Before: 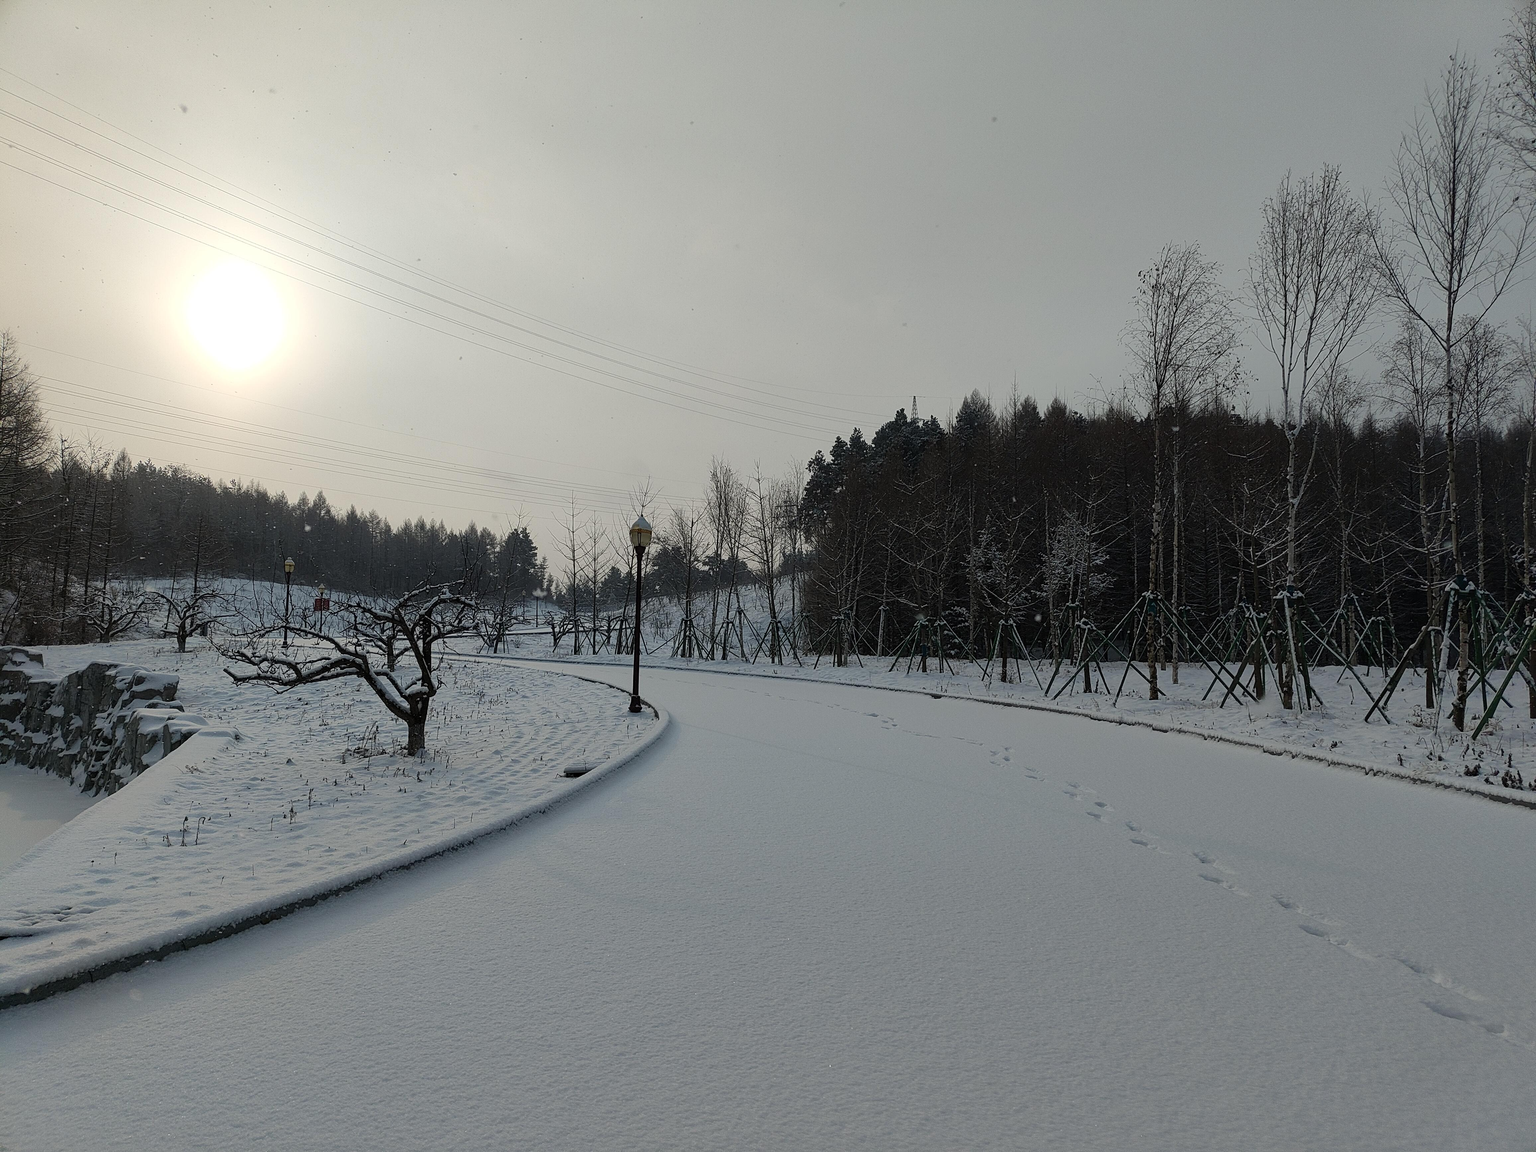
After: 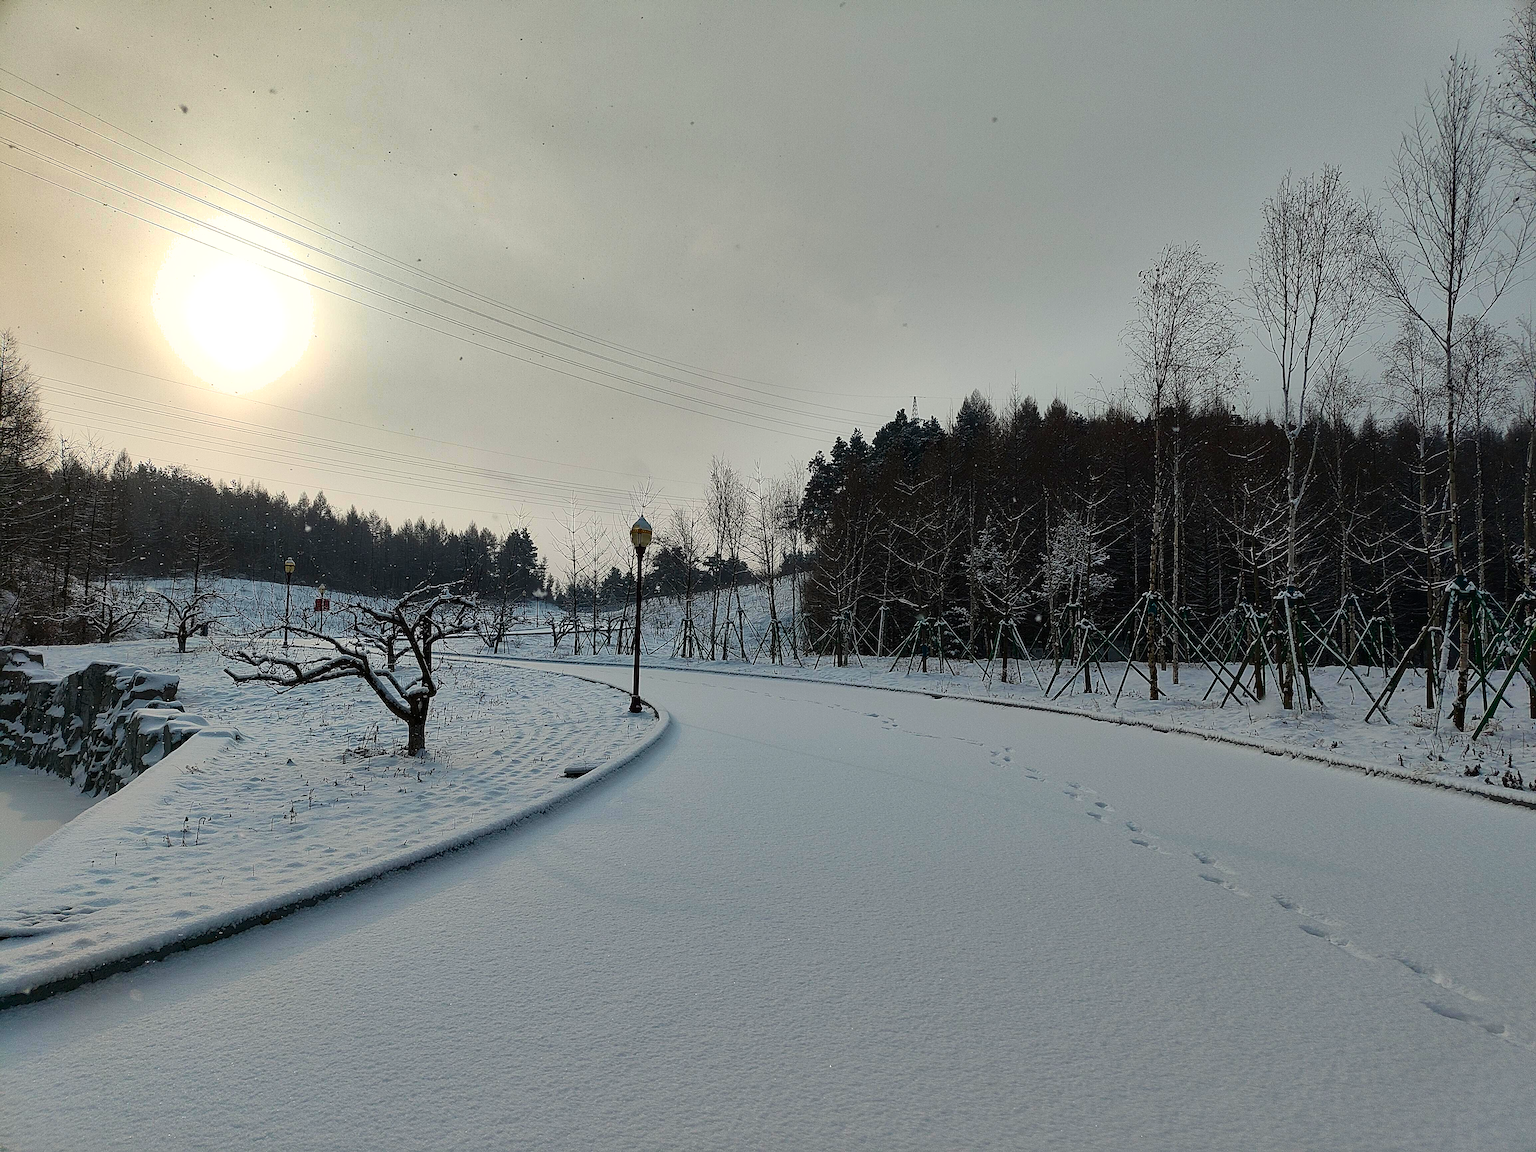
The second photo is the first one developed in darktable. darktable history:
shadows and highlights: radius 171.52, shadows 26.51, white point adjustment 2.99, highlights -68.65, soften with gaussian
sharpen: on, module defaults
contrast brightness saturation: contrast 0.175, saturation 0.304
